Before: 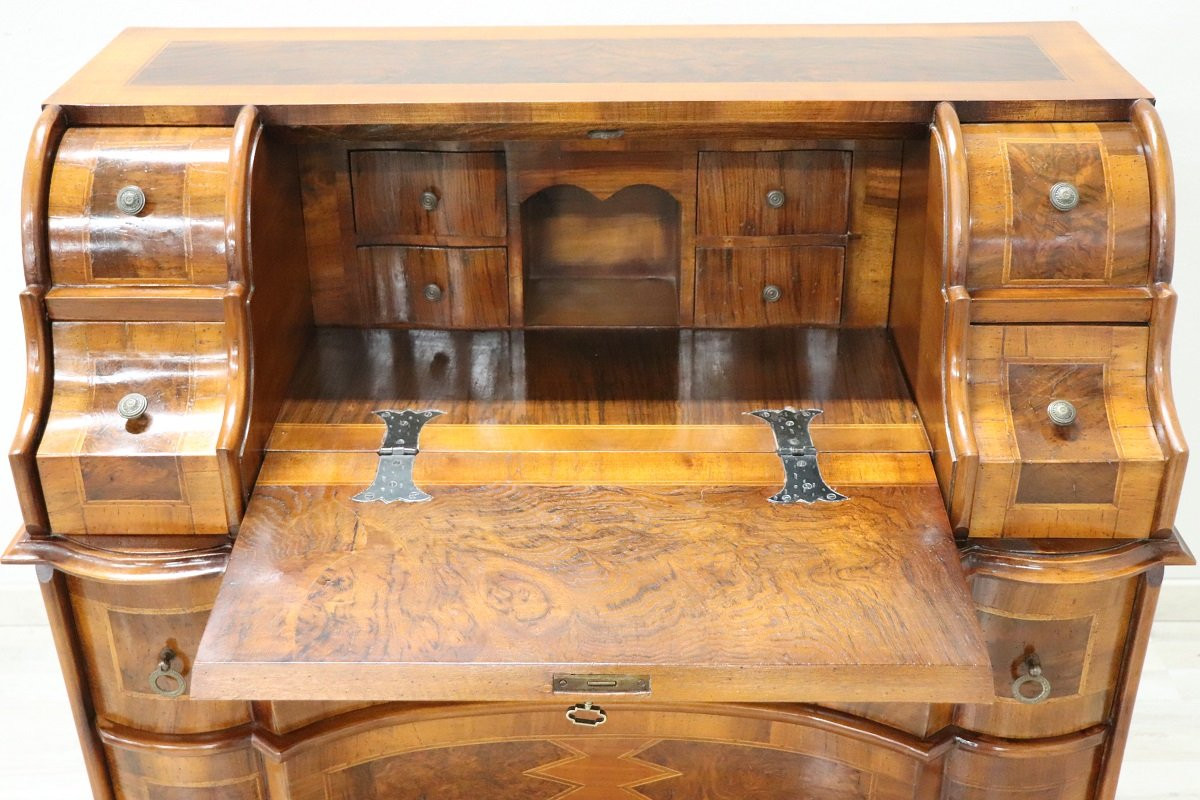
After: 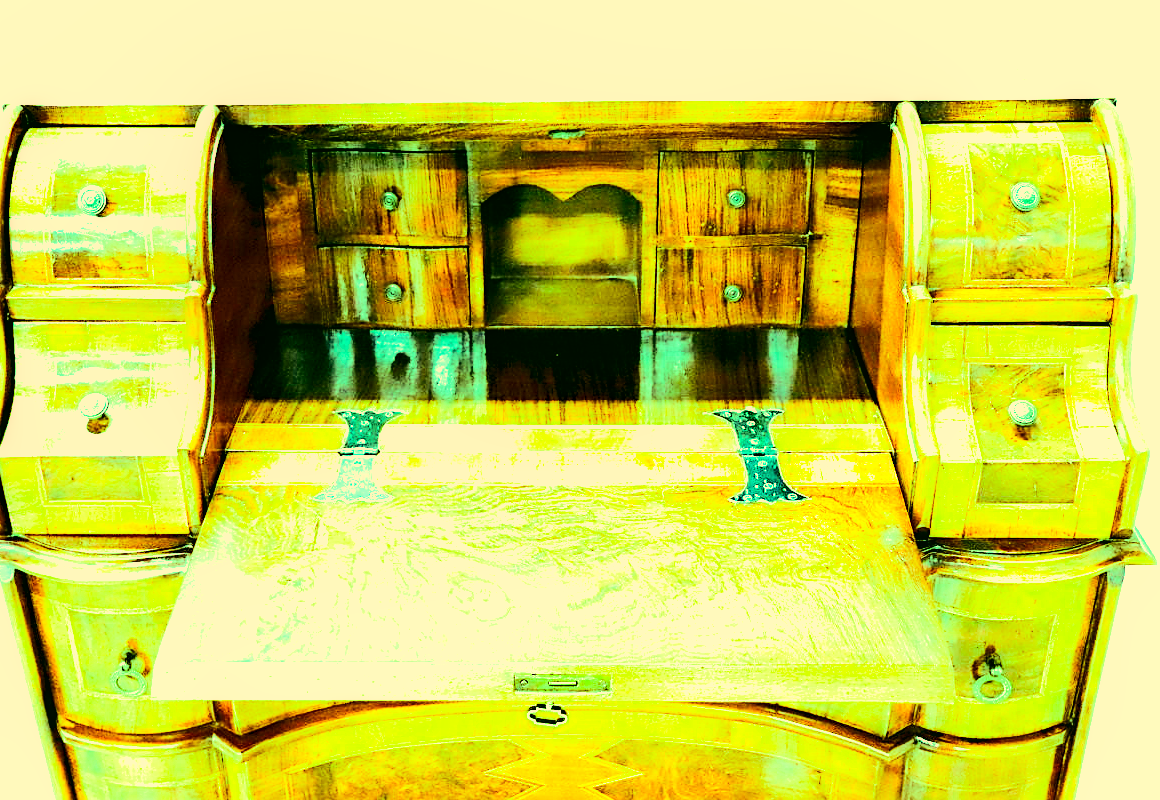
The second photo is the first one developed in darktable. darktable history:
contrast brightness saturation: contrast 0.259, brightness 0.012, saturation 0.878
sharpen: on, module defaults
color correction: highlights a* 5.68, highlights b* 33.75, shadows a* -26.58, shadows b* 3.86
filmic rgb: black relative exposure -5.1 EV, white relative exposure 3.96 EV, hardness 2.89, contrast 1.299
color balance rgb: shadows lift › hue 87.32°, highlights gain › luminance 19.916%, highlights gain › chroma 13.049%, highlights gain › hue 173.78°, global offset › luminance -0.969%, linear chroma grading › global chroma 7.567%, perceptual saturation grading › global saturation 0.127%, perceptual brilliance grading › highlights 20.241%, perceptual brilliance grading › mid-tones 20.877%, perceptual brilliance grading › shadows -20.825%, global vibrance -24.904%
exposure: black level correction 0, exposure 1.198 EV, compensate highlight preservation false
local contrast: highlights 63%, shadows 115%, detail 107%, midtone range 0.526
crop and rotate: left 3.294%
